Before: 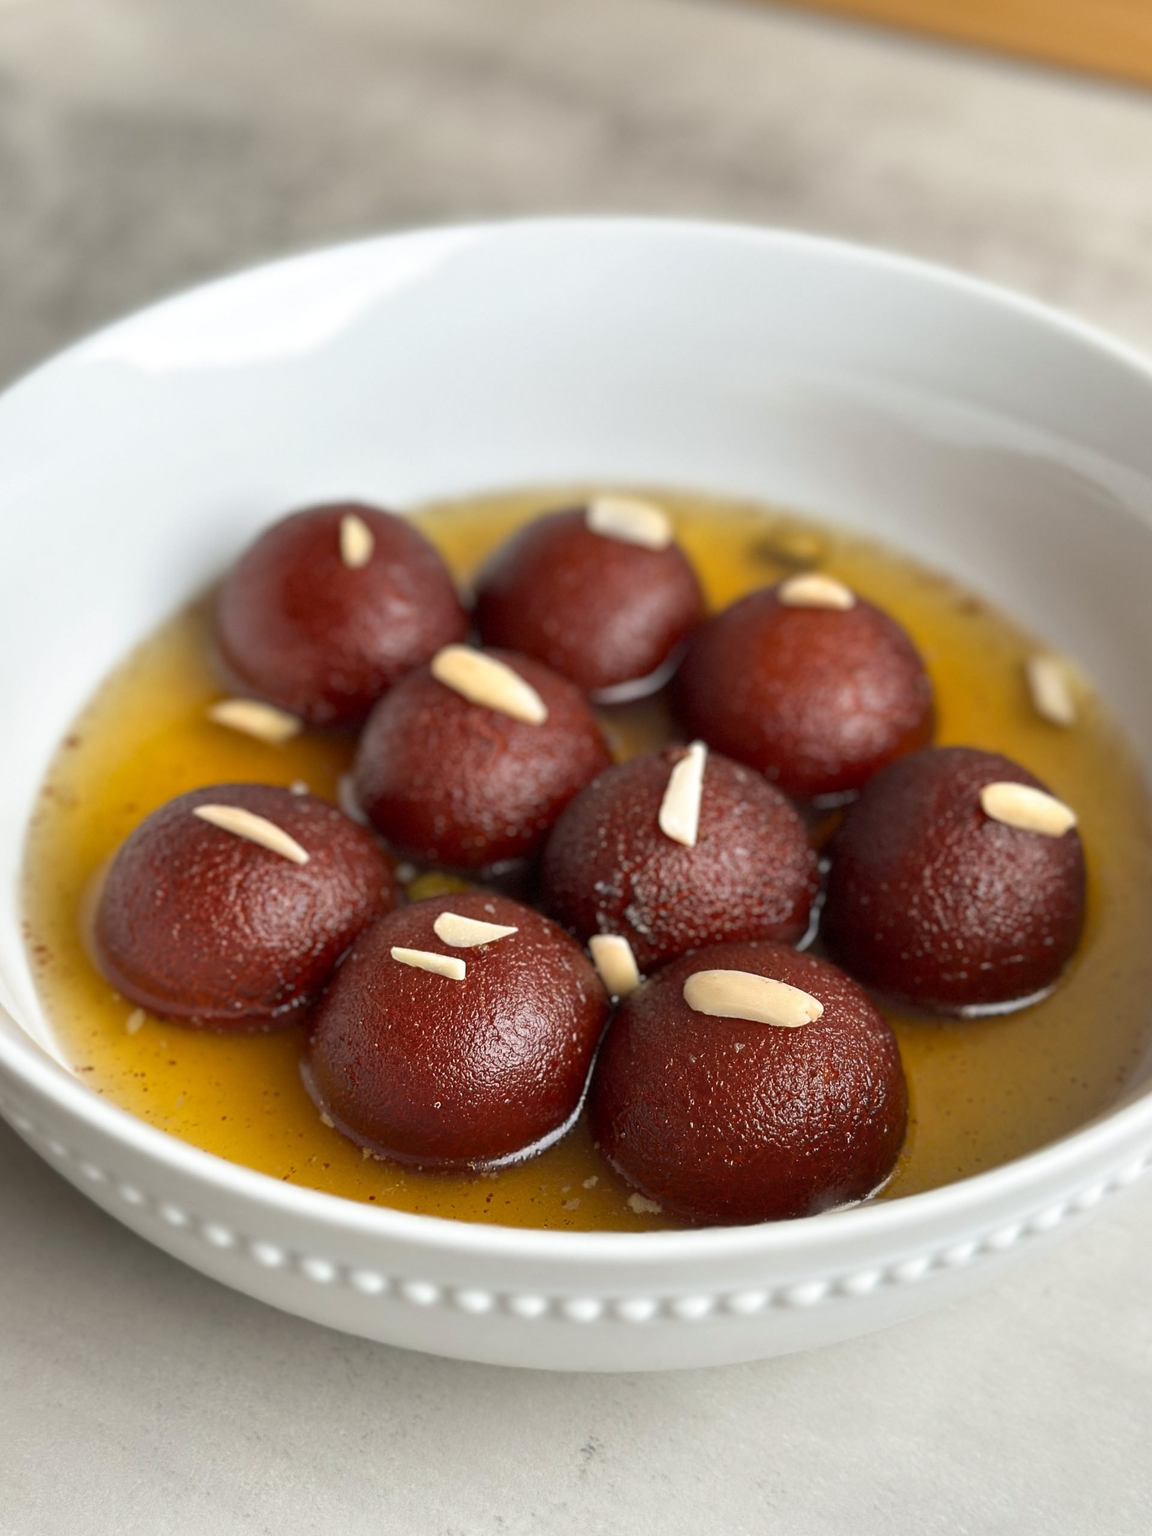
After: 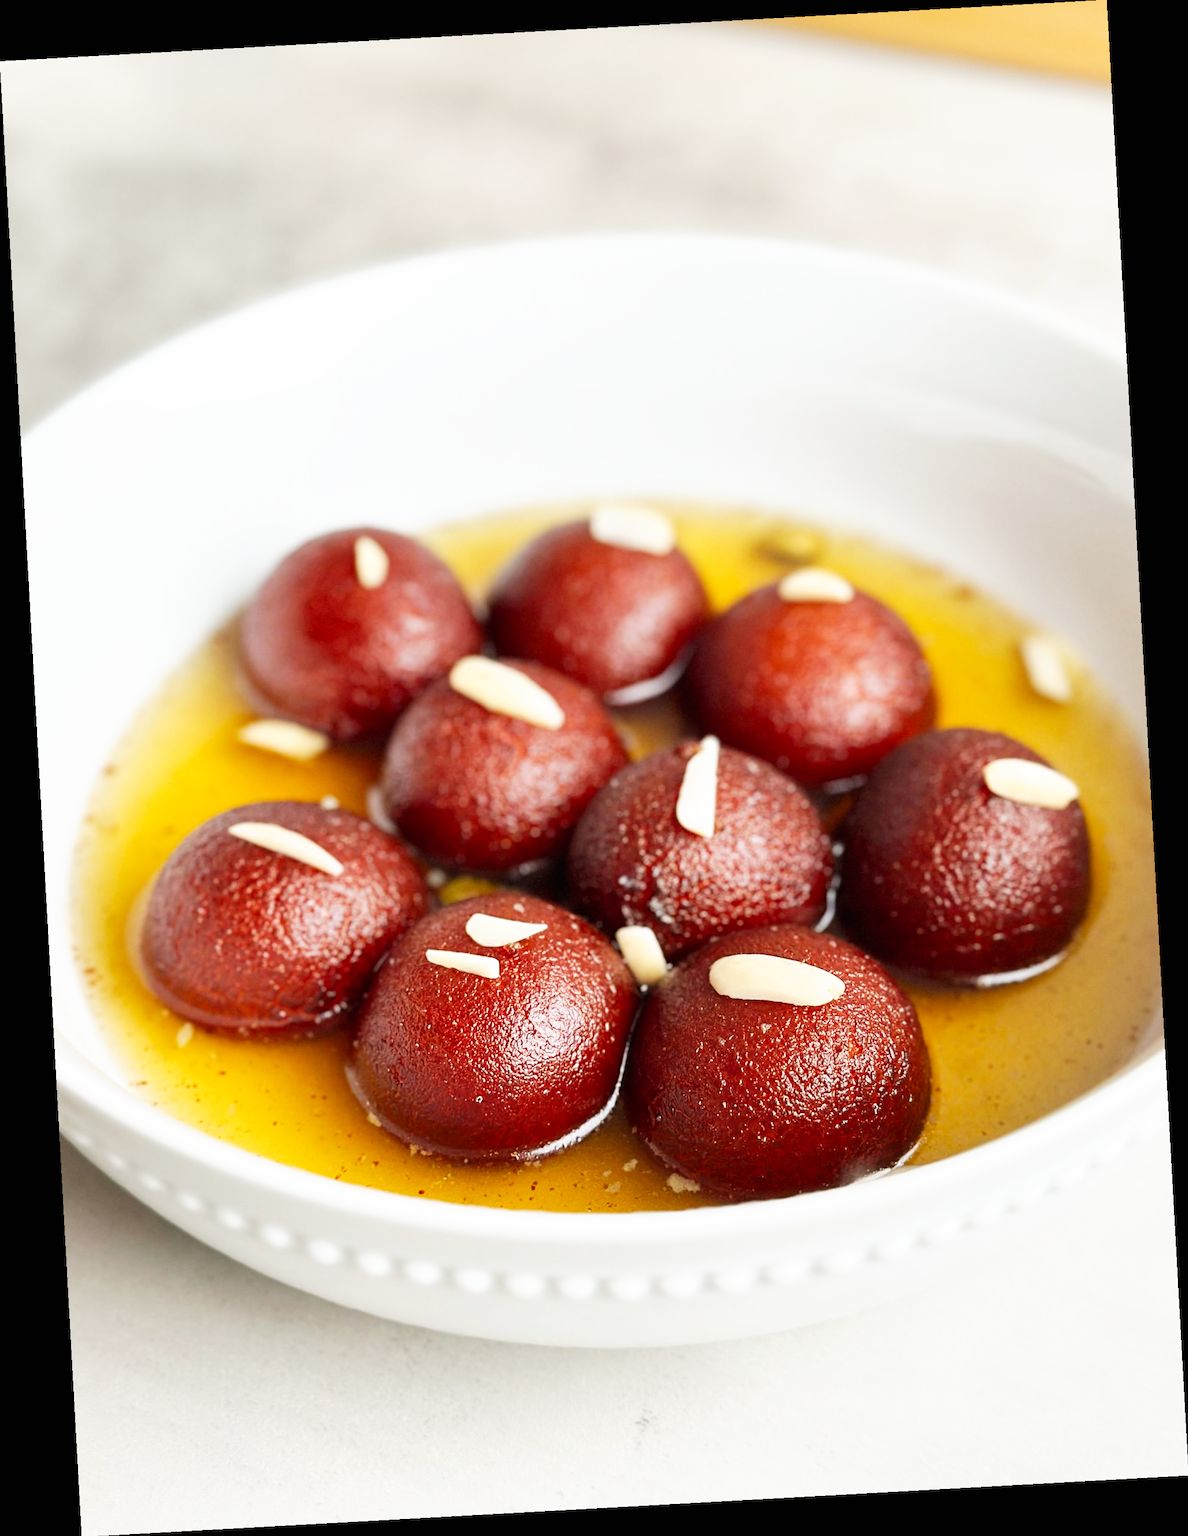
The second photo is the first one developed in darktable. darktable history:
color balance: contrast -15%
rotate and perspective: rotation -3.18°, automatic cropping off
base curve: curves: ch0 [(0, 0) (0.007, 0.004) (0.027, 0.03) (0.046, 0.07) (0.207, 0.54) (0.442, 0.872) (0.673, 0.972) (1, 1)], preserve colors none
